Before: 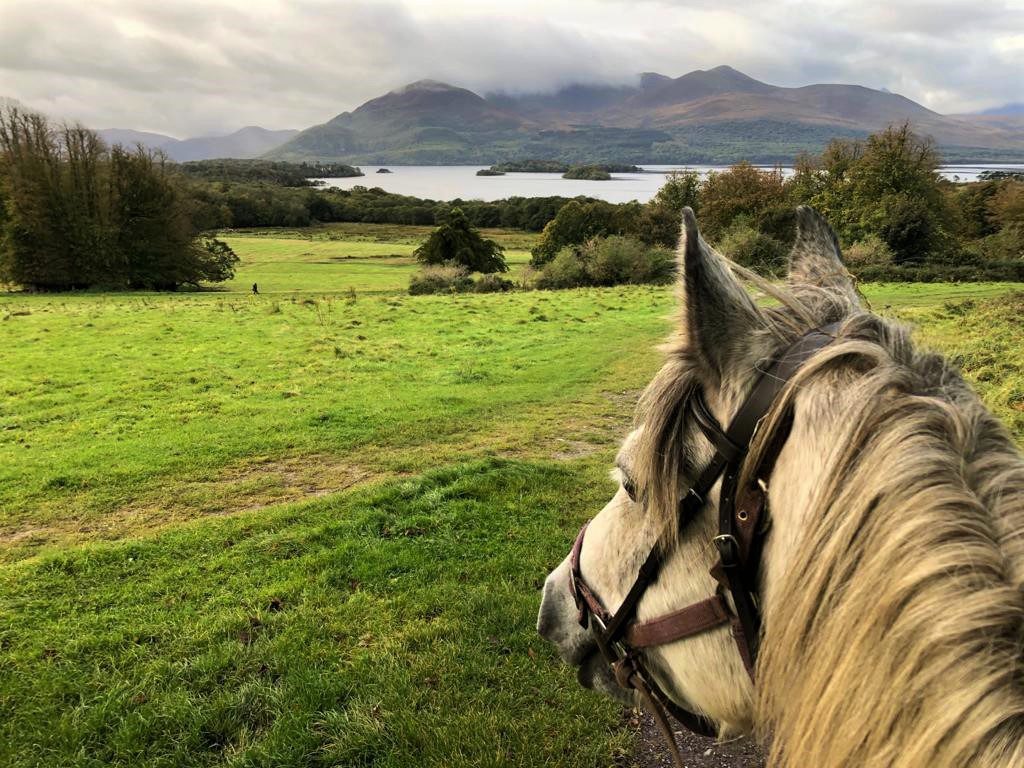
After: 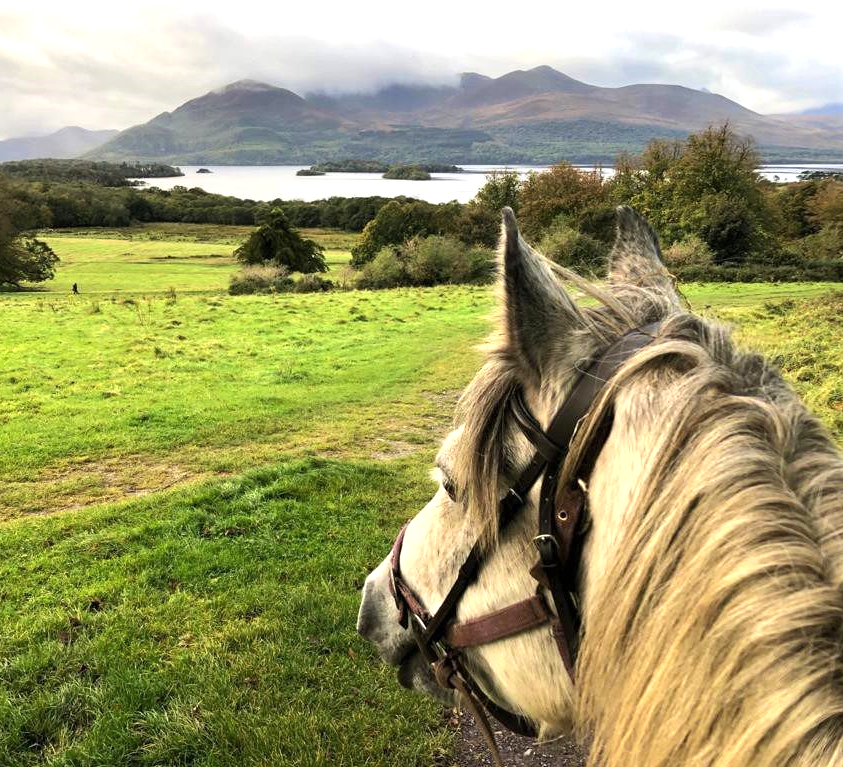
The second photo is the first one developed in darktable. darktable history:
crop: left 17.582%, bottom 0.031%
exposure: exposure 0.559 EV, compensate highlight preservation false
